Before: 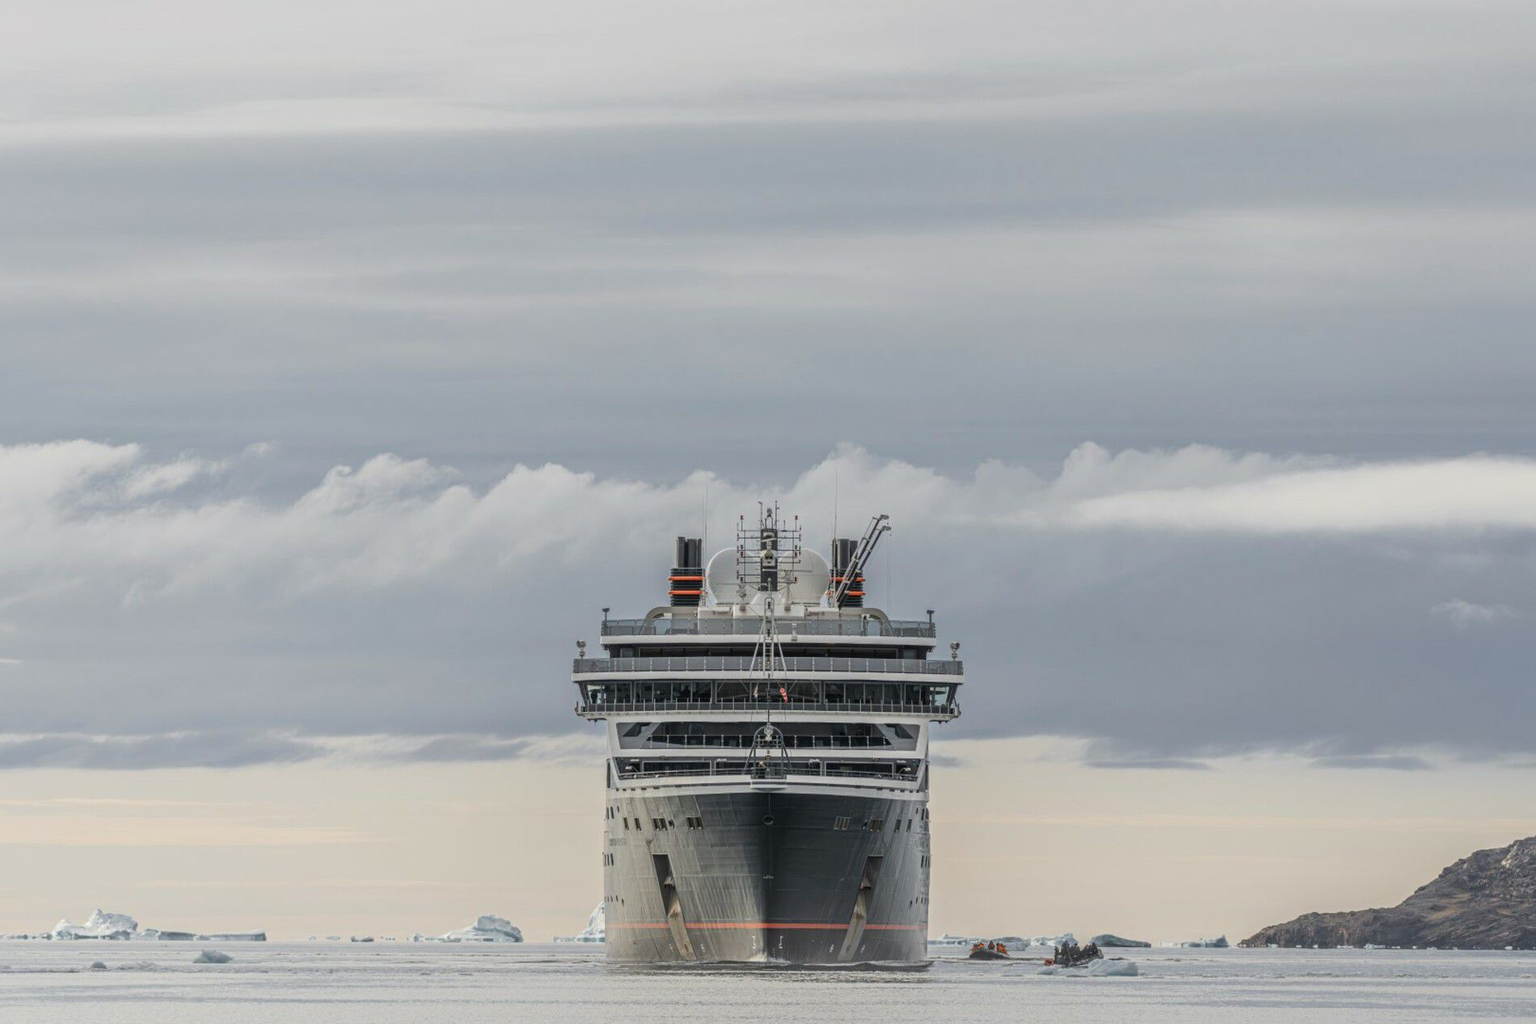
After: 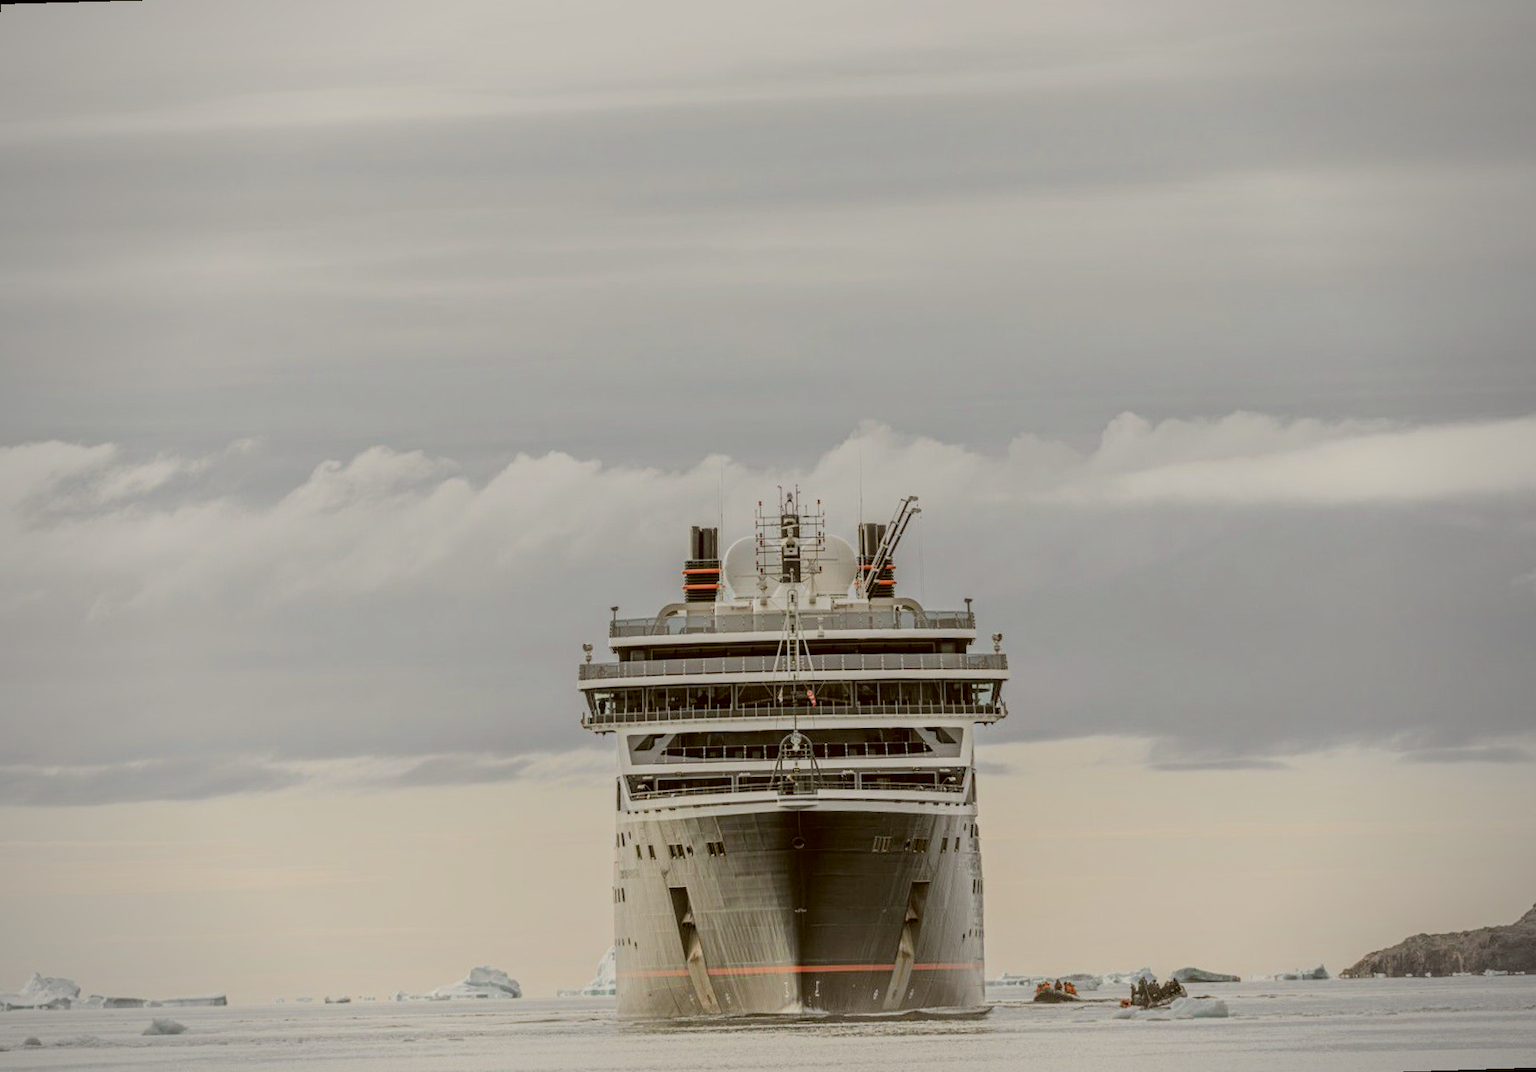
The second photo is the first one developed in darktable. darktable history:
exposure: black level correction 0, exposure 0.2 EV, compensate exposure bias true, compensate highlight preservation false
color correction: highlights a* -0.482, highlights b* 0.161, shadows a* 4.66, shadows b* 20.72
rotate and perspective: rotation -1.68°, lens shift (vertical) -0.146, crop left 0.049, crop right 0.912, crop top 0.032, crop bottom 0.96
vignetting: fall-off radius 60.92%
filmic rgb: black relative exposure -7.15 EV, white relative exposure 5.36 EV, hardness 3.02
